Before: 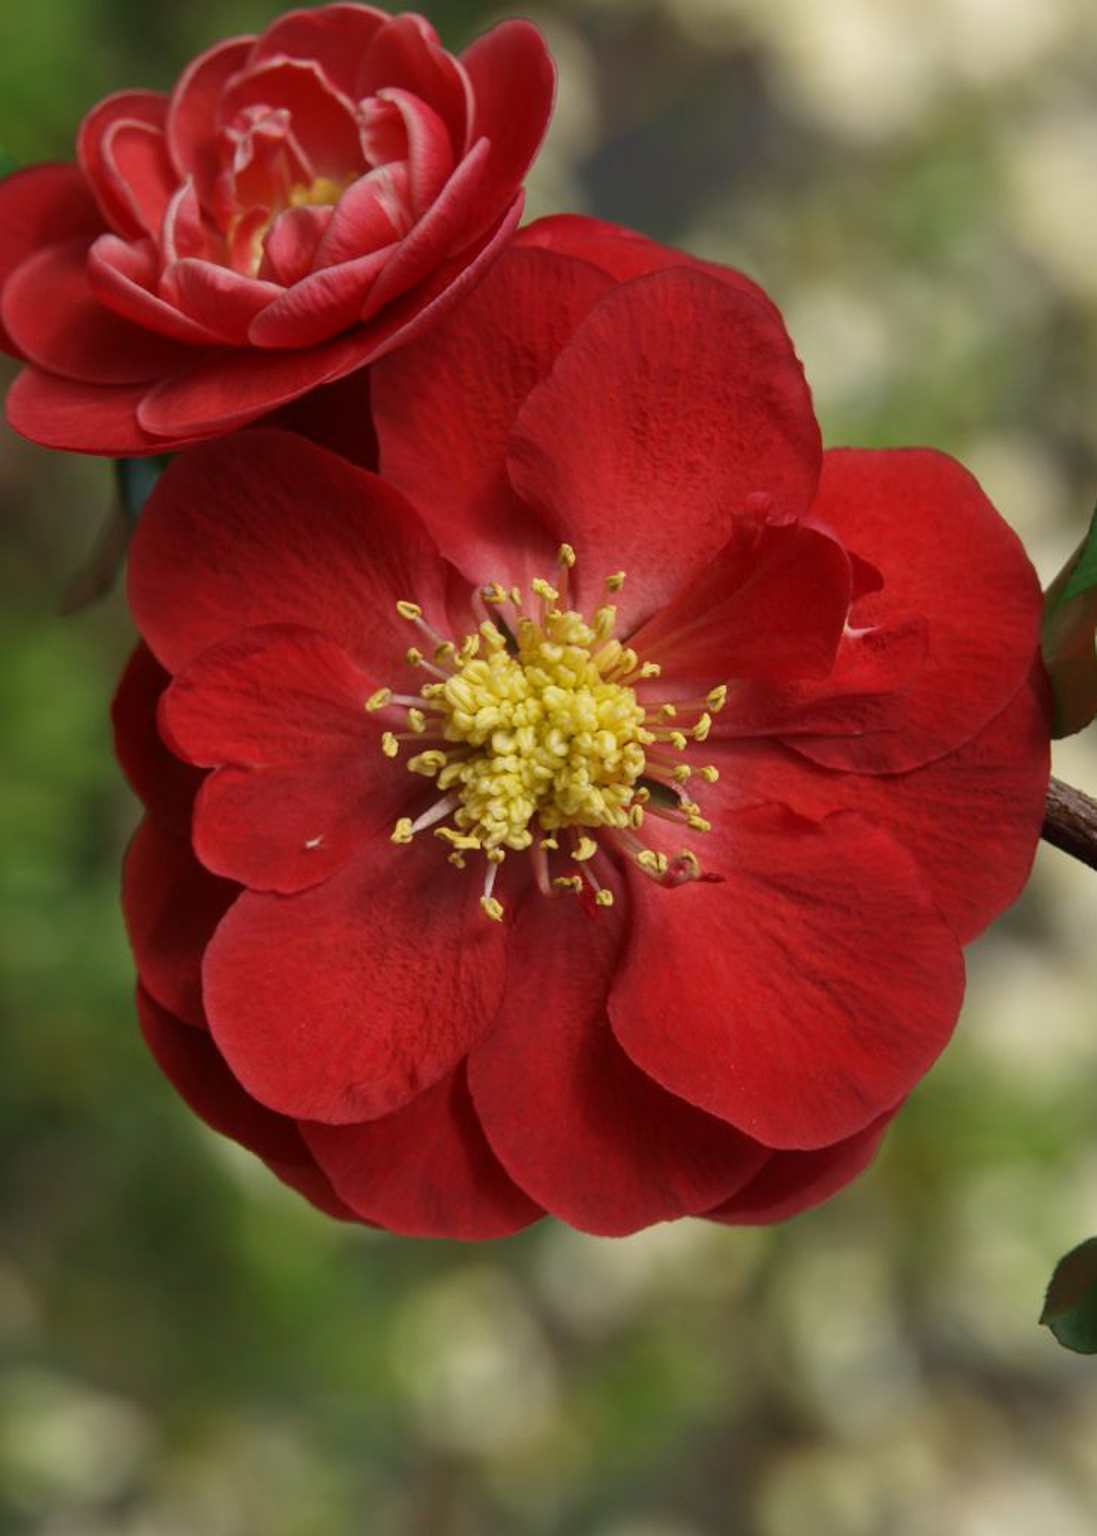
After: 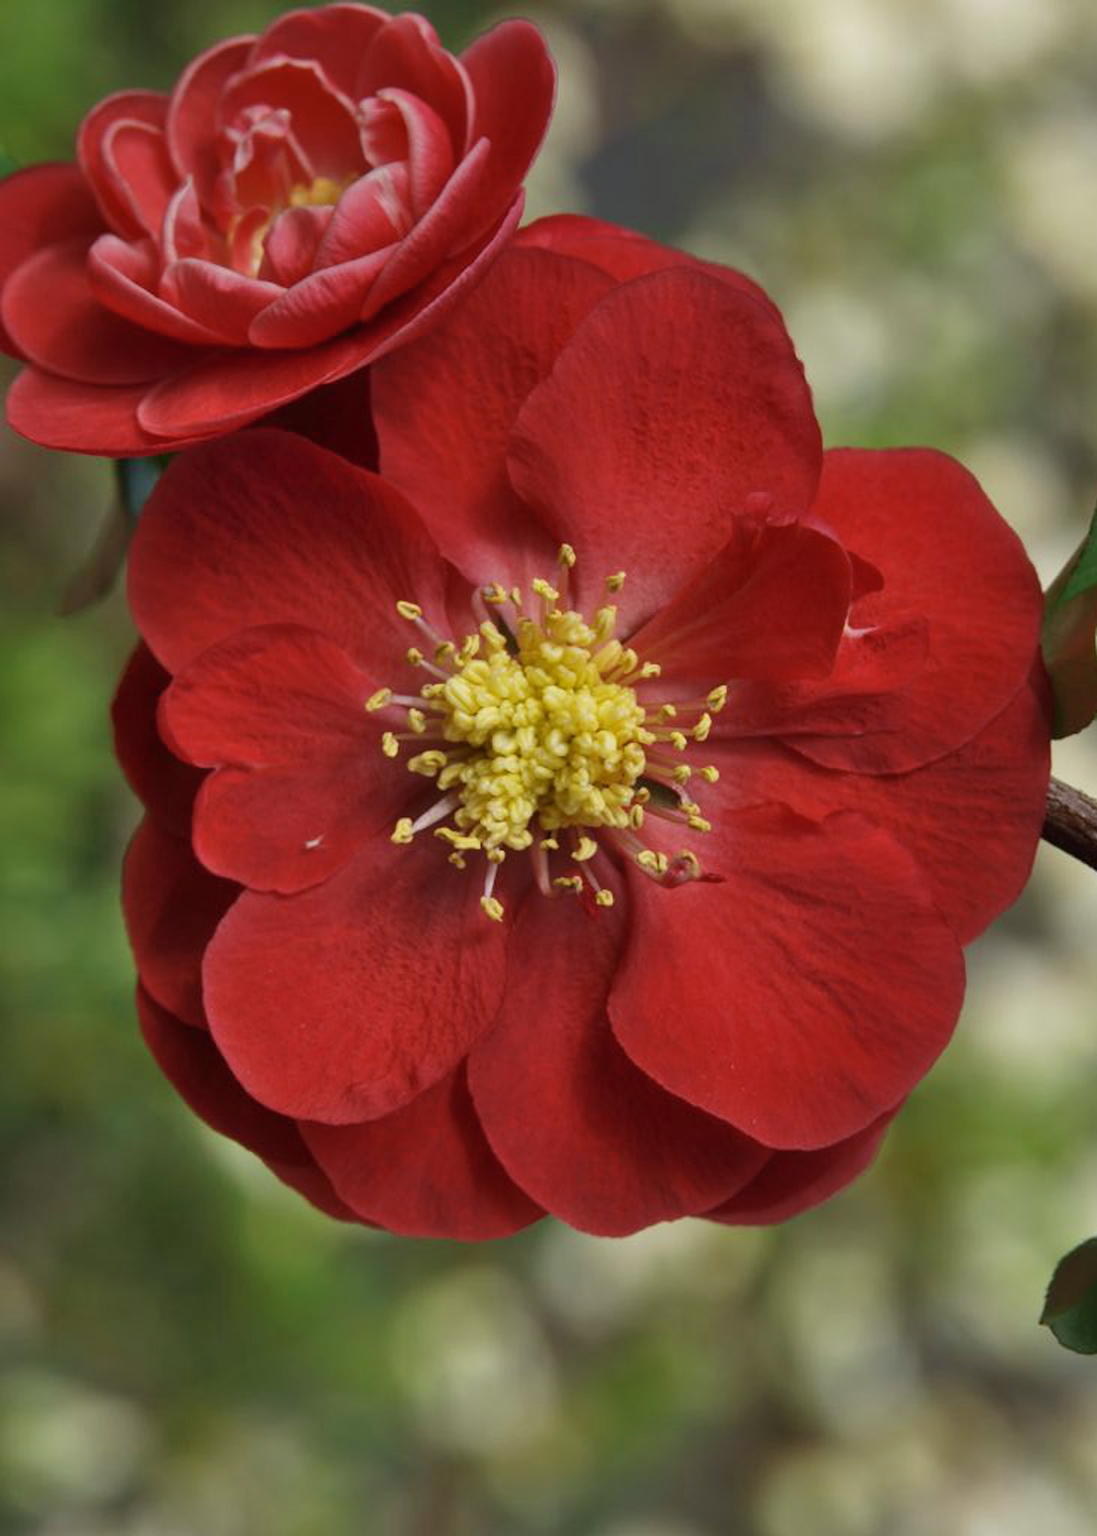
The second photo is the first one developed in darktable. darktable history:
shadows and highlights: soften with gaussian
white balance: red 0.974, blue 1.044
color zones: curves: ch0 [(0.068, 0.464) (0.25, 0.5) (0.48, 0.508) (0.75, 0.536) (0.886, 0.476) (0.967, 0.456)]; ch1 [(0.066, 0.456) (0.25, 0.5) (0.616, 0.508) (0.746, 0.56) (0.934, 0.444)]
